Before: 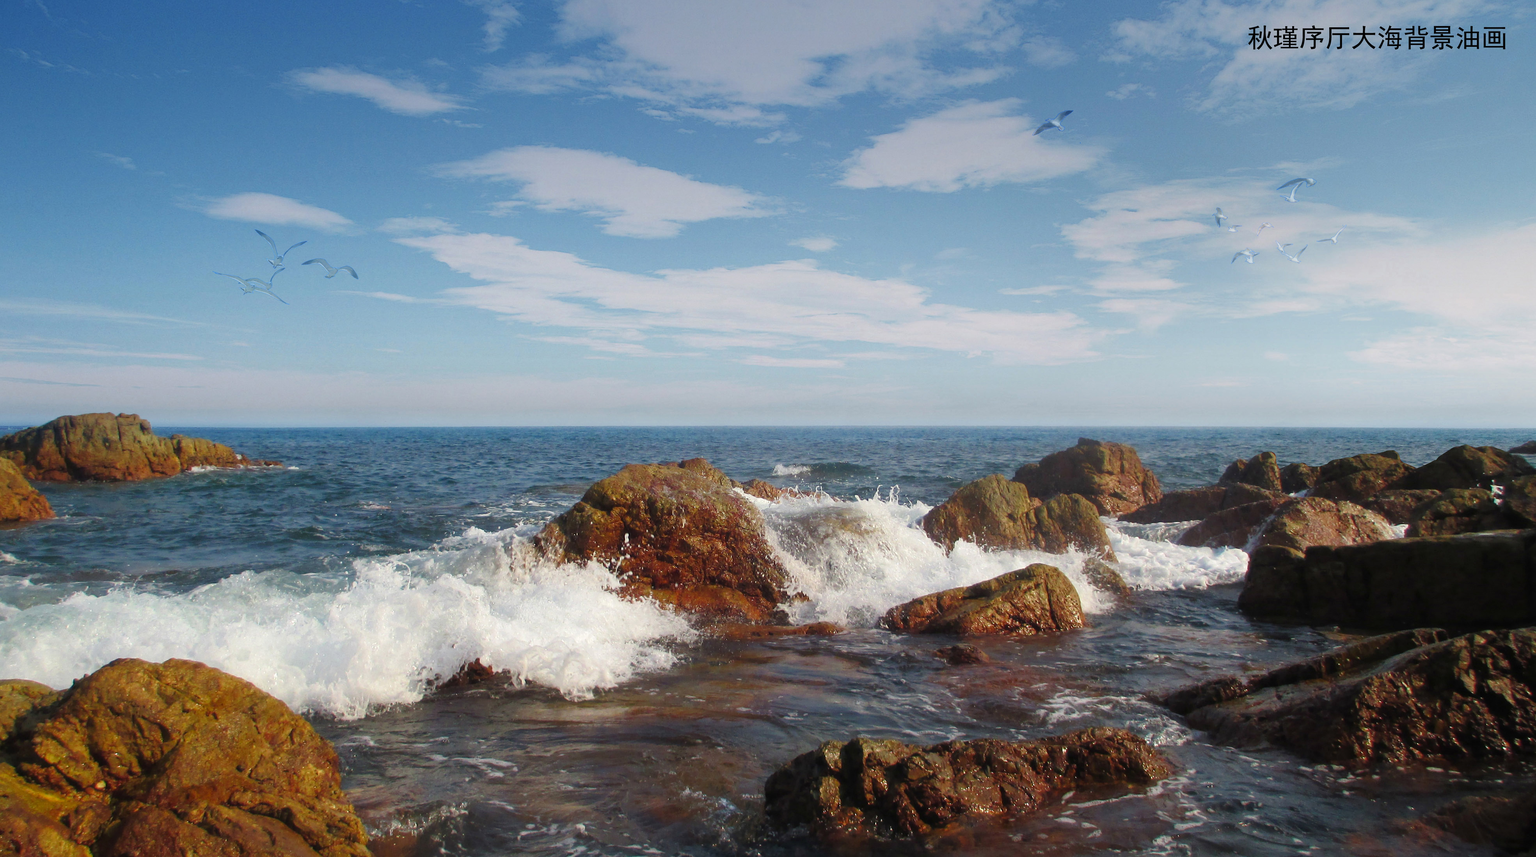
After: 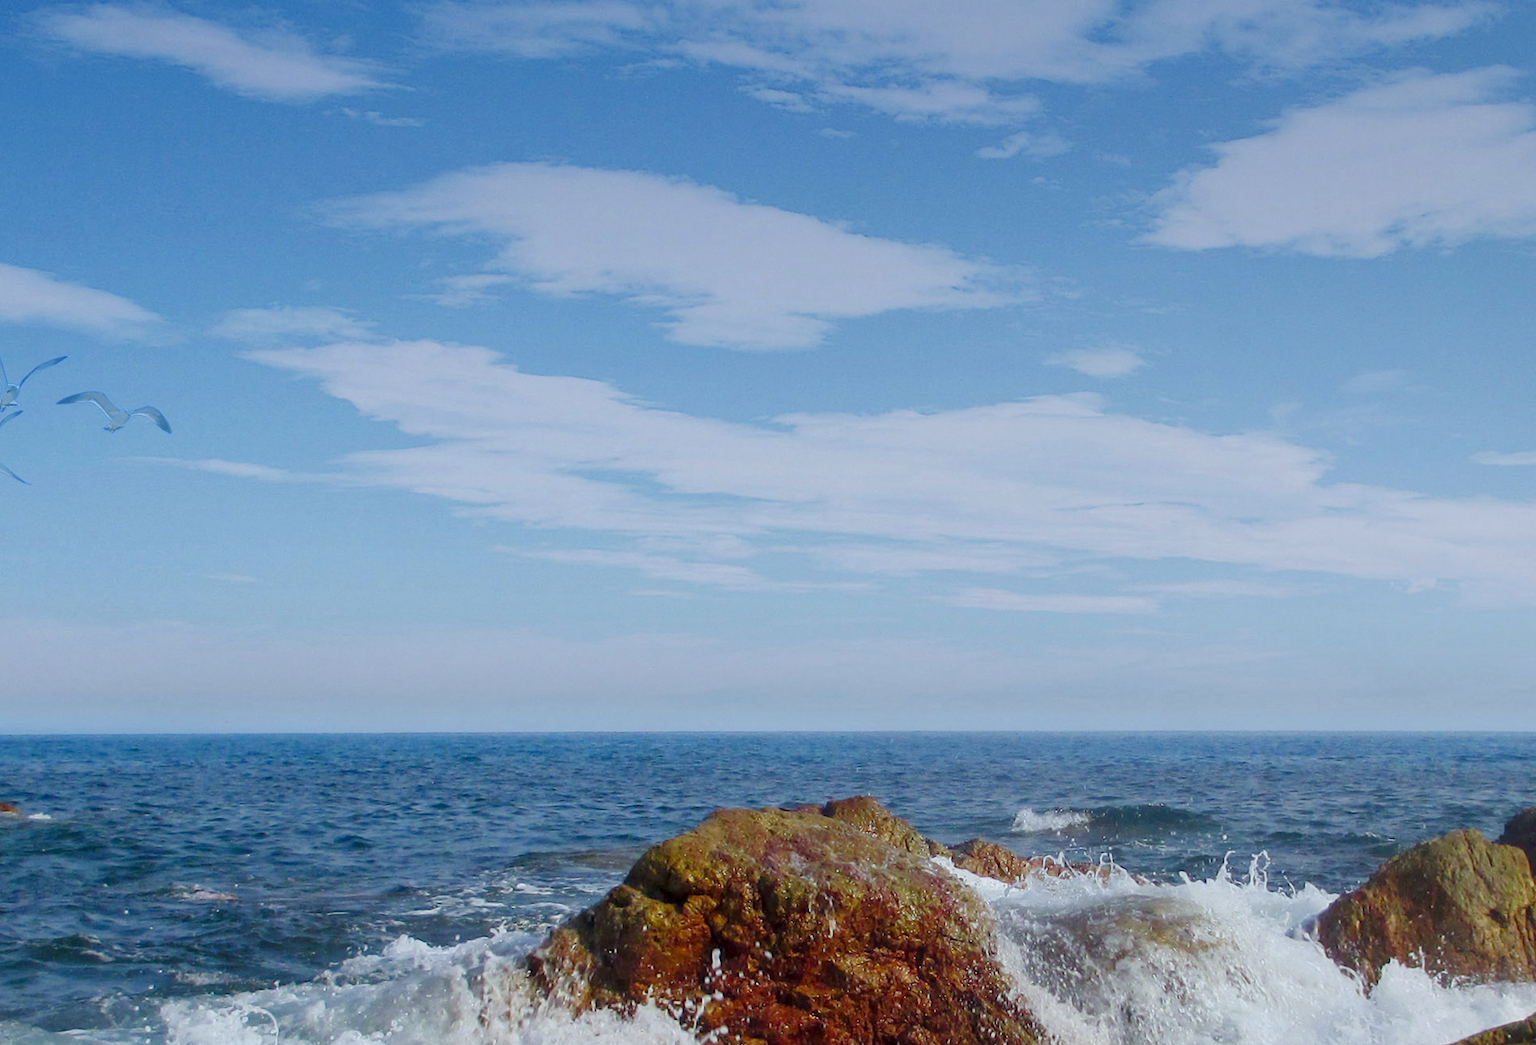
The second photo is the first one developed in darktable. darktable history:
white balance: red 0.924, blue 1.095
crop: left 17.835%, top 7.675%, right 32.881%, bottom 32.213%
local contrast: on, module defaults
tone equalizer: on, module defaults
filmic rgb: black relative exposure -16 EV, threshold -0.33 EV, transition 3.19 EV, structure ↔ texture 100%, target black luminance 0%, hardness 7.57, latitude 72.96%, contrast 0.908, highlights saturation mix 10%, shadows ↔ highlights balance -0.38%, add noise in highlights 0, preserve chrominance no, color science v4 (2020), iterations of high-quality reconstruction 10, enable highlight reconstruction true
